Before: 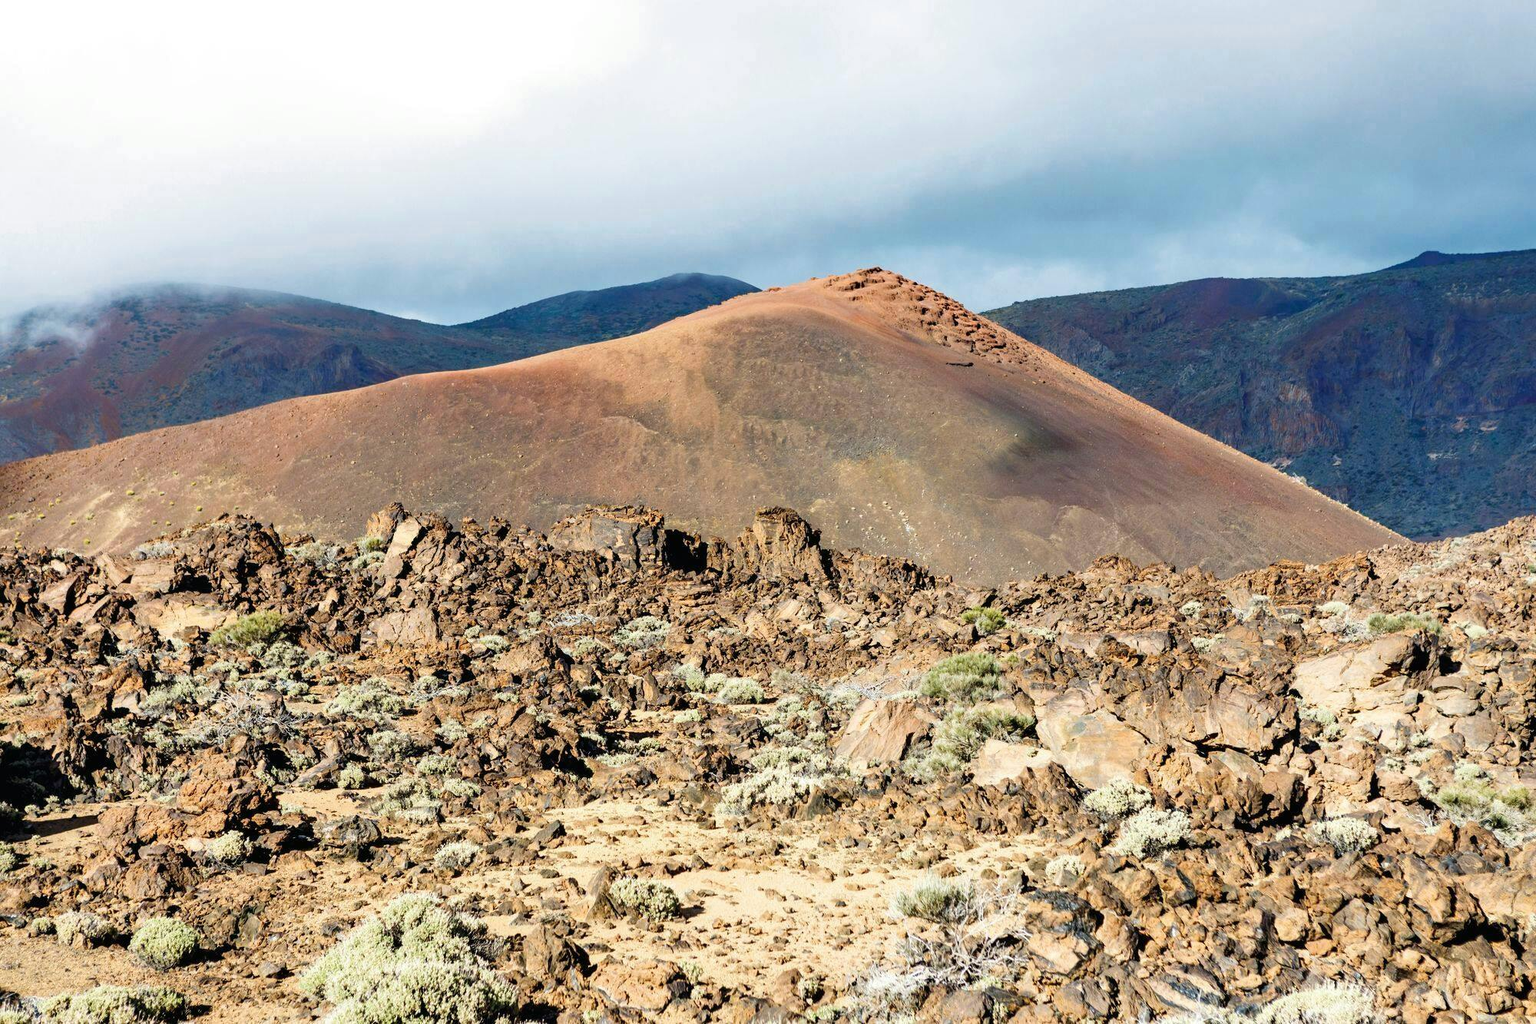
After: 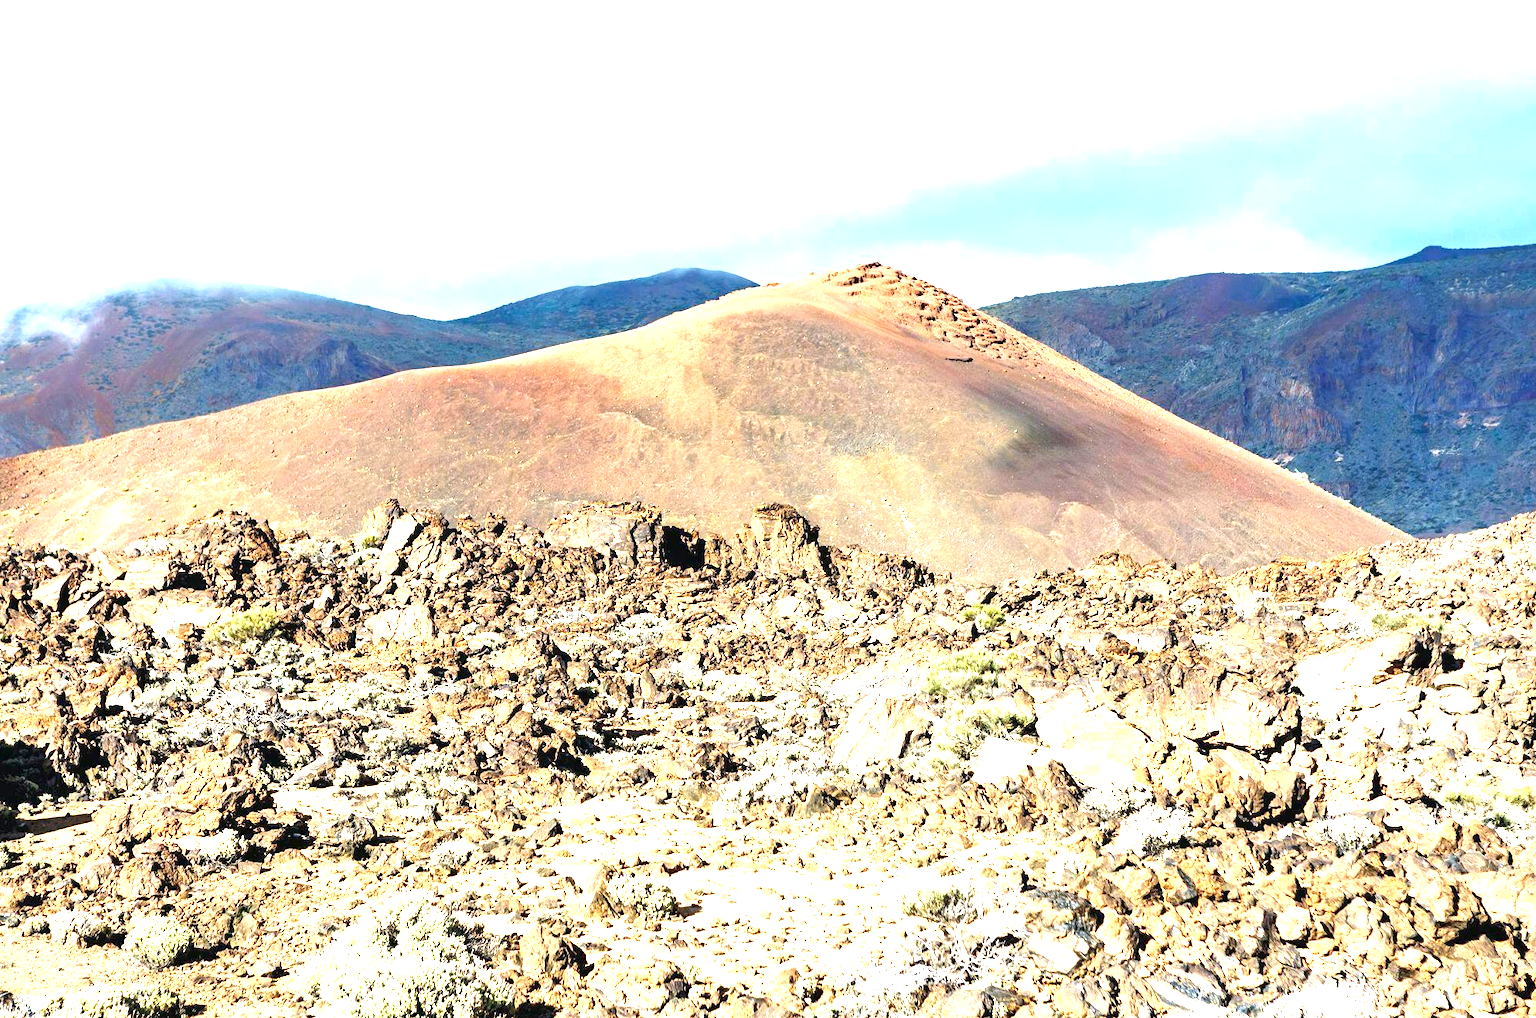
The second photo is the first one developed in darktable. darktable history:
exposure: black level correction 0, exposure 1.446 EV, compensate exposure bias true, compensate highlight preservation false
crop: left 0.474%, top 0.715%, right 0.147%, bottom 0.466%
